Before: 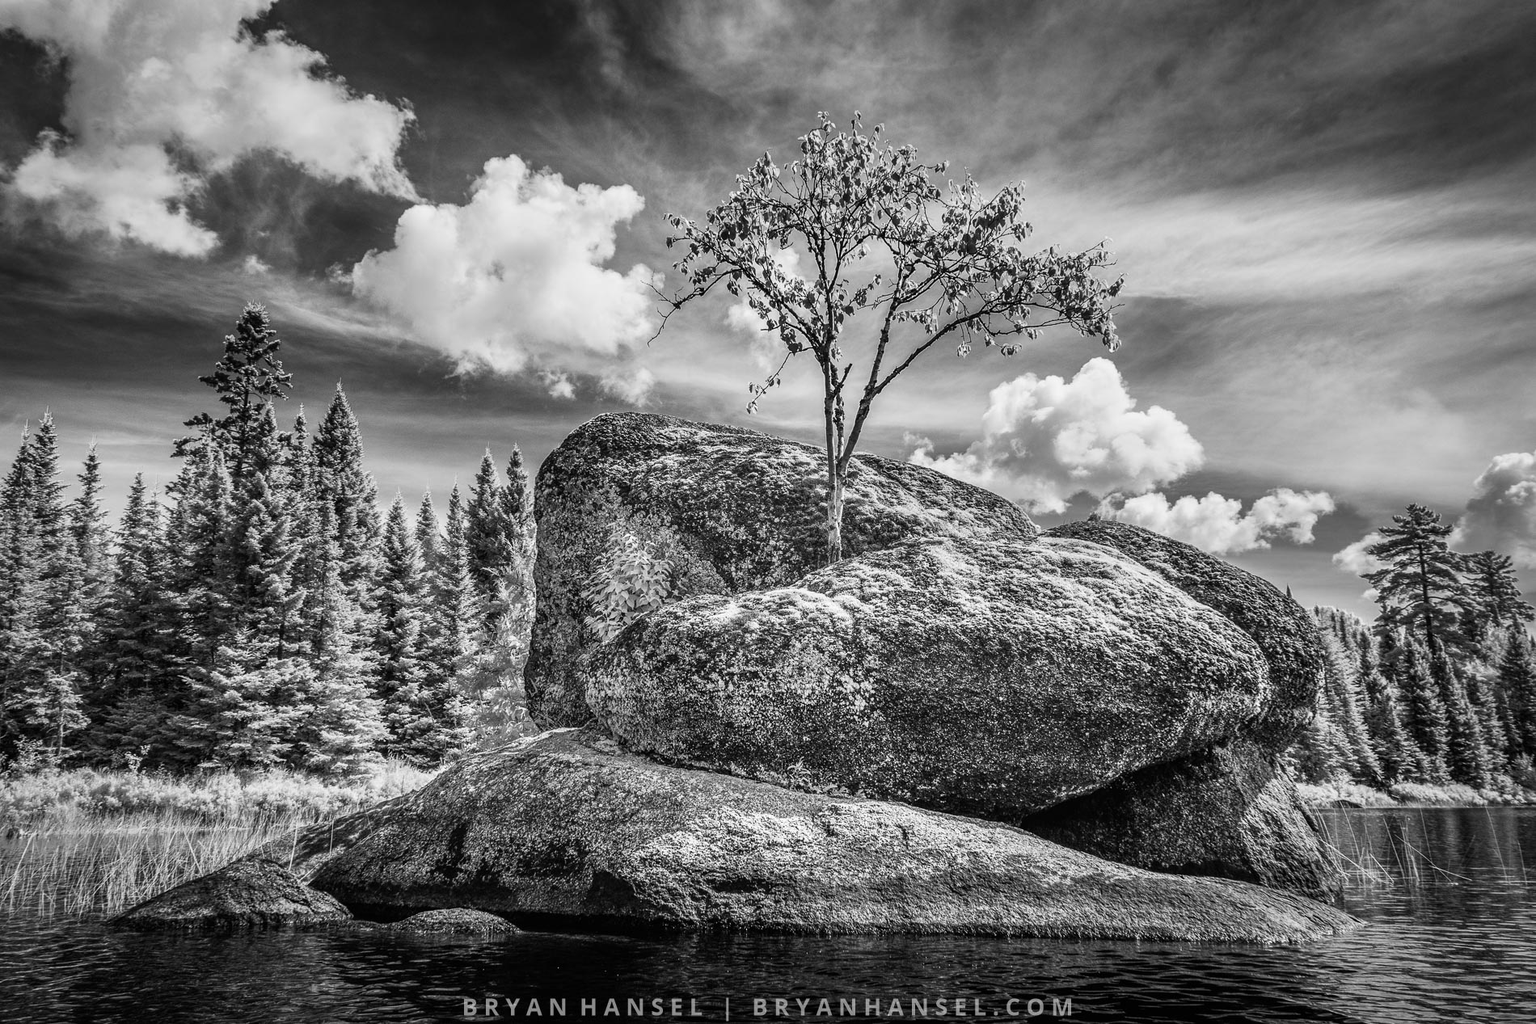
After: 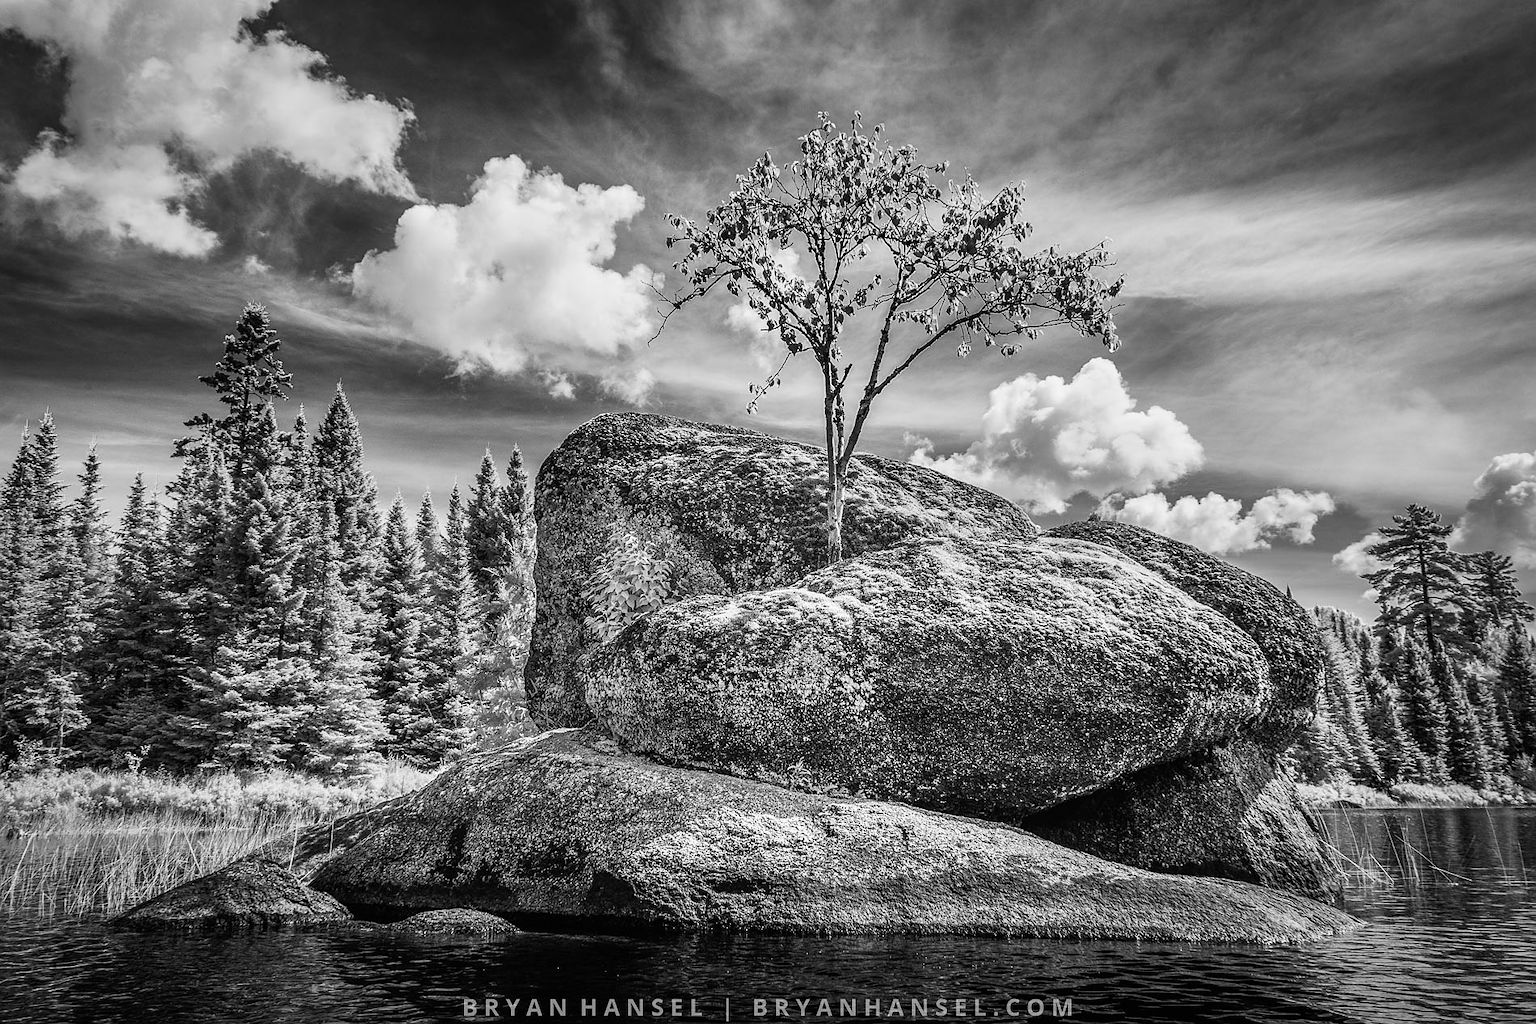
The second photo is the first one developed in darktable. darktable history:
sharpen: radius 0.992
